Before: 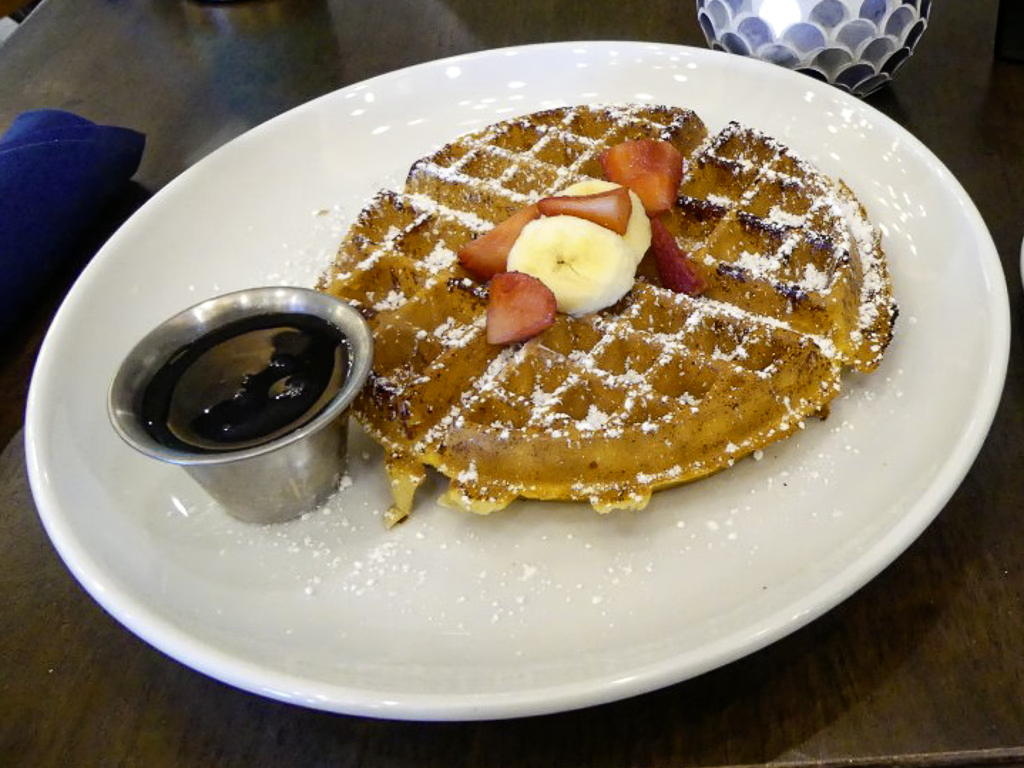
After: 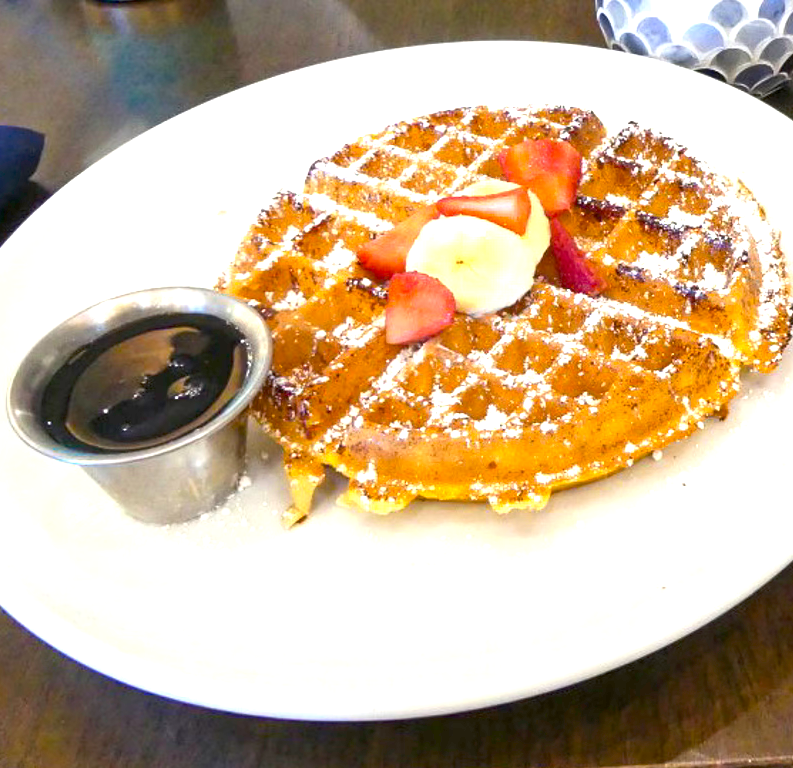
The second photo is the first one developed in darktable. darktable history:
crop: left 9.88%, right 12.664%
exposure: exposure 0.95 EV, compensate highlight preservation false
